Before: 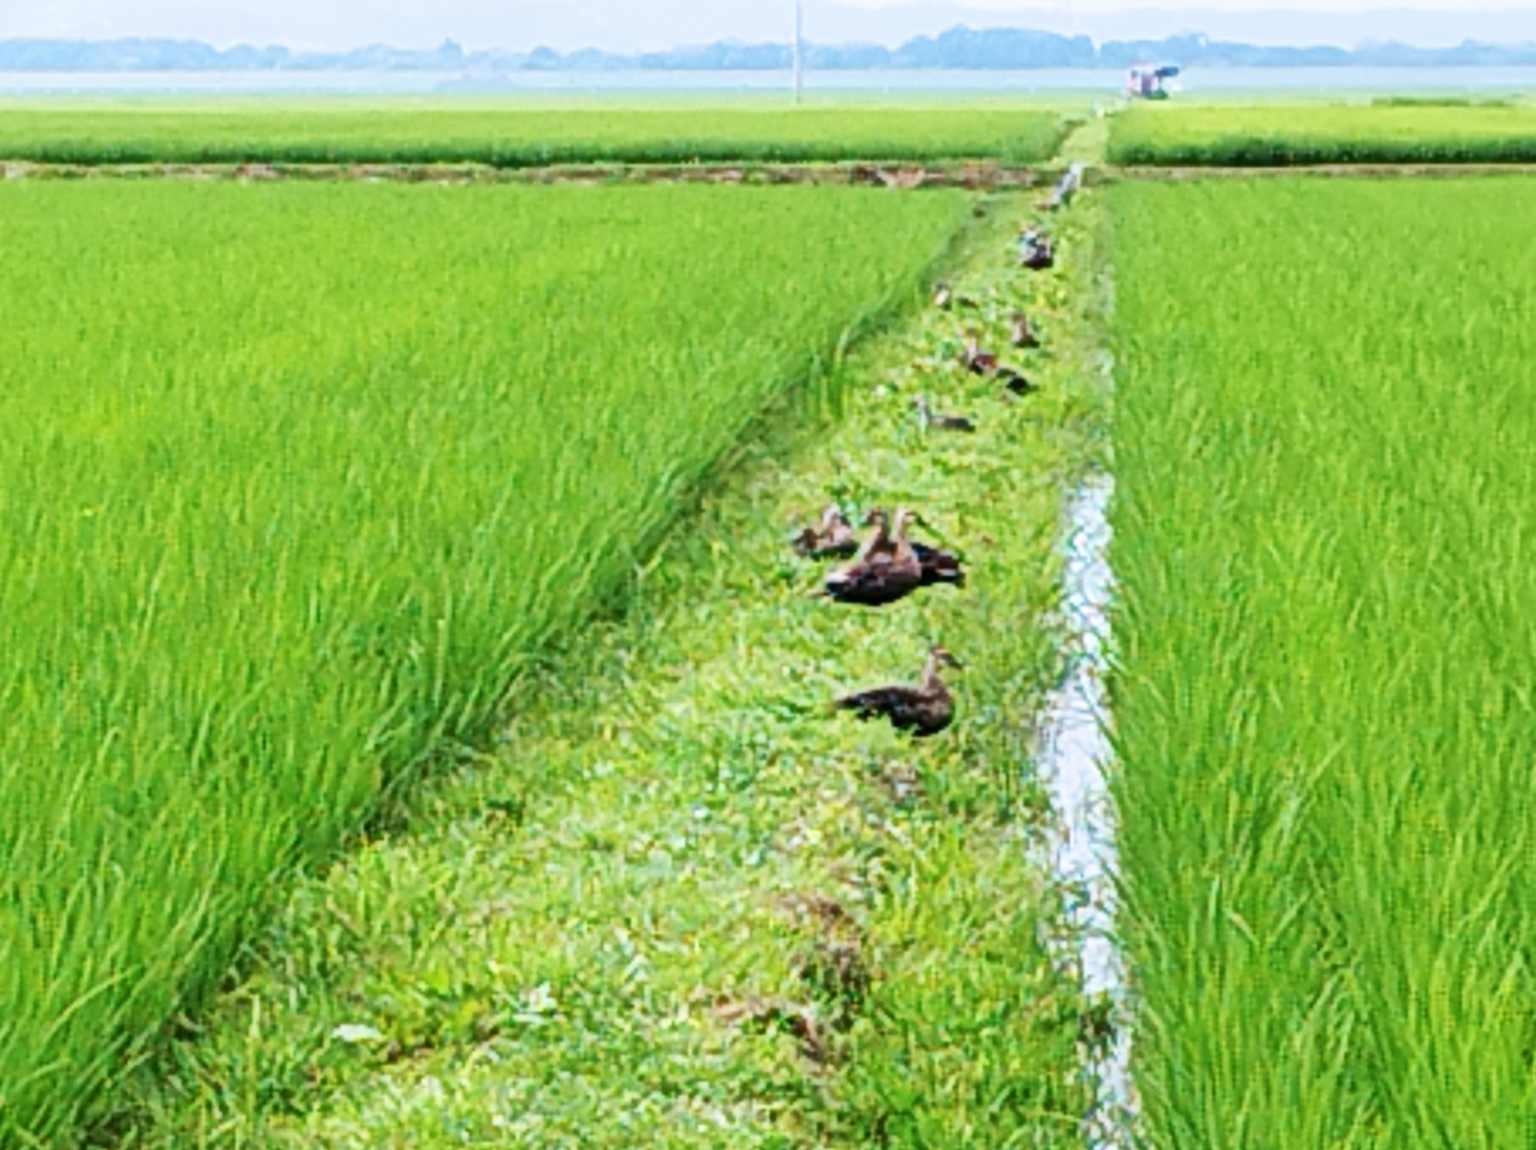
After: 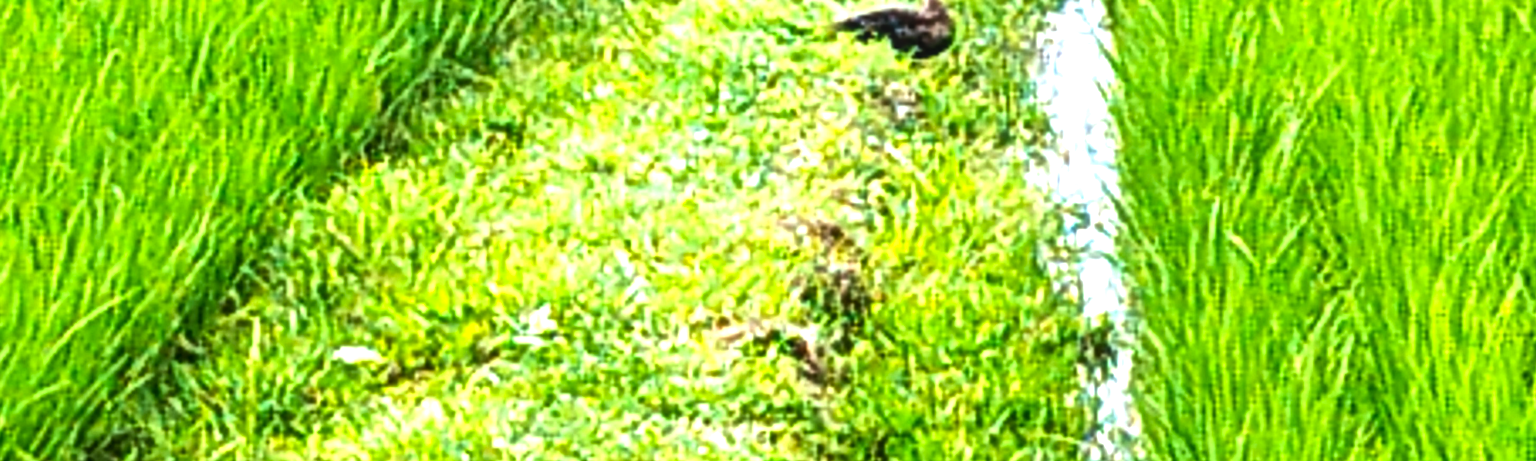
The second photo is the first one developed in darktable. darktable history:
local contrast: on, module defaults
exposure: exposure 0.075 EV, compensate exposure bias true, compensate highlight preservation false
color balance rgb: perceptual saturation grading › global saturation 0.033%, perceptual brilliance grading › global brilliance -5.299%, perceptual brilliance grading › highlights 24.557%, perceptual brilliance grading › mid-tones 6.992%, perceptual brilliance grading › shadows -4.528%, global vibrance 24.994%, contrast 10.374%
crop and rotate: top 59.052%, bottom 0.758%
